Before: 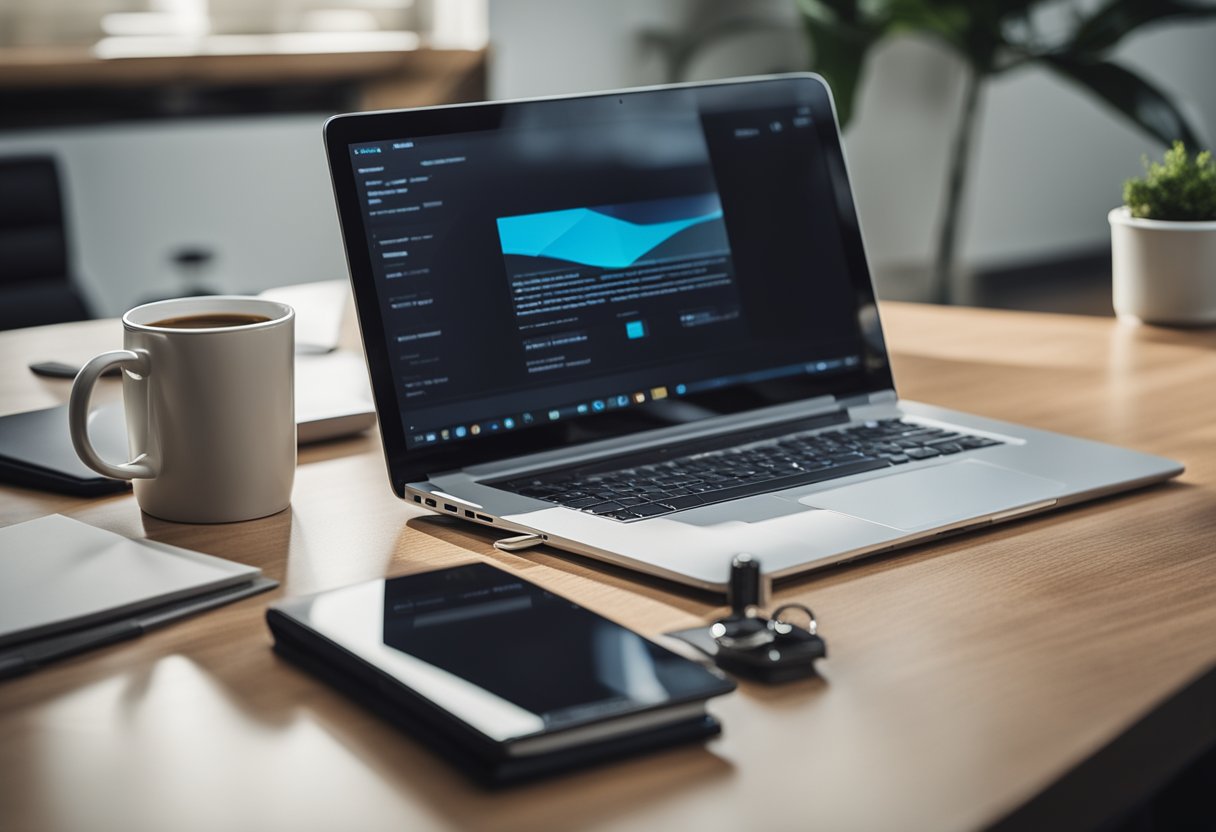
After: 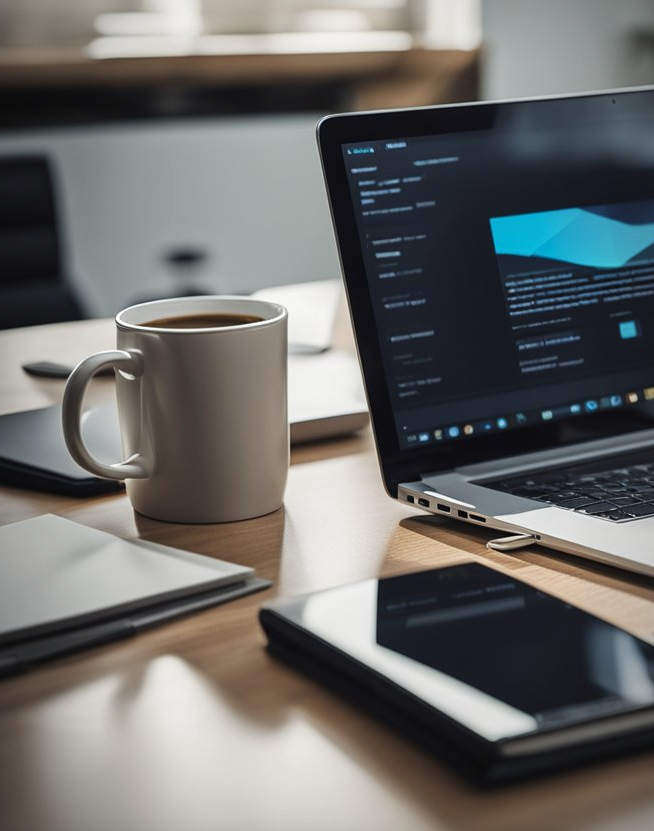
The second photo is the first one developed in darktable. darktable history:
base curve: curves: ch0 [(0, 0) (0.303, 0.277) (1, 1)]
crop: left 0.587%, right 45.588%, bottom 0.086%
vignetting: fall-off start 97%, fall-off radius 100%, width/height ratio 0.609, unbound false
